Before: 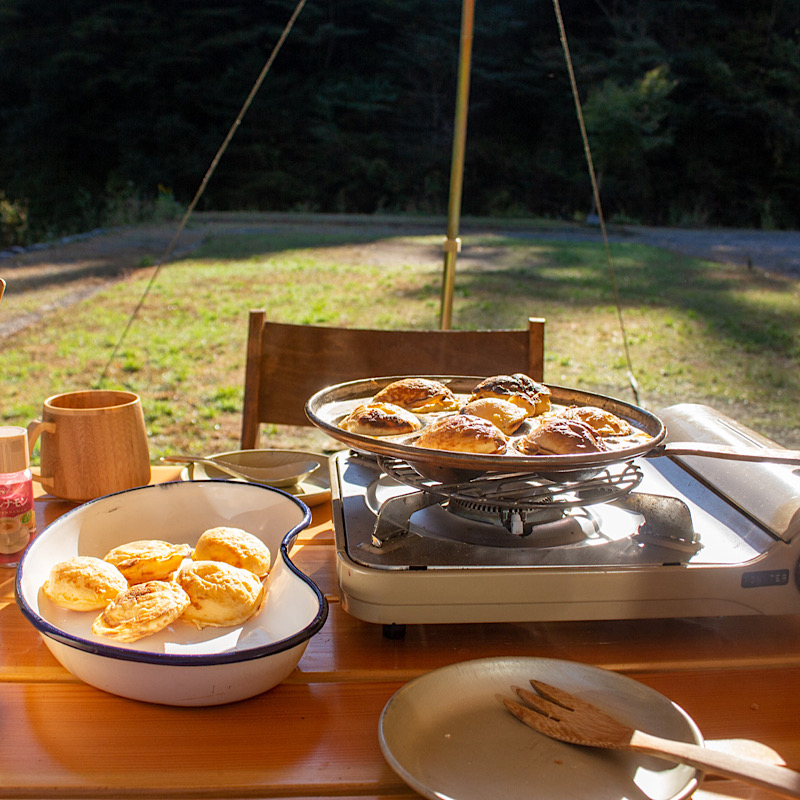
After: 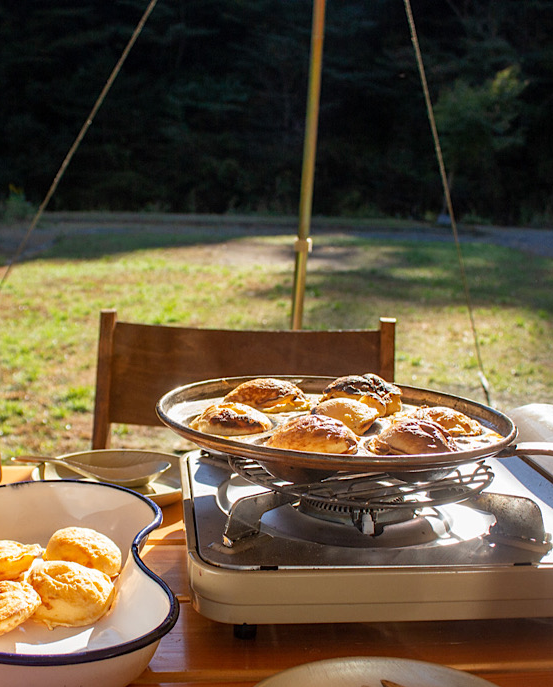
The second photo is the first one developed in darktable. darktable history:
crop: left 18.702%, right 12.057%, bottom 14.002%
